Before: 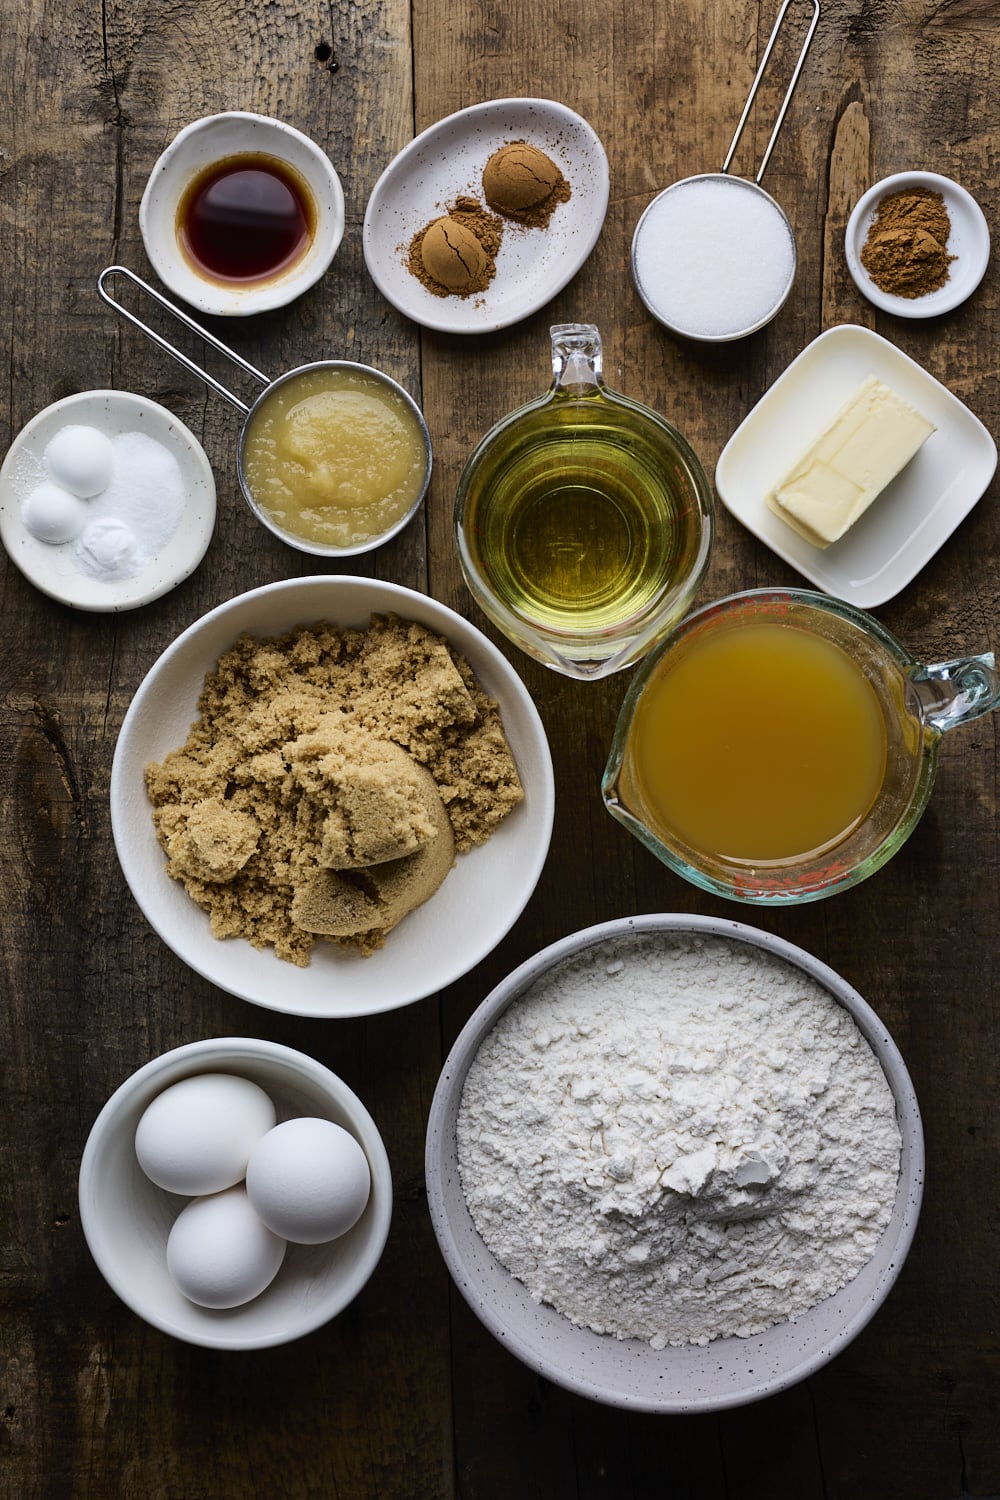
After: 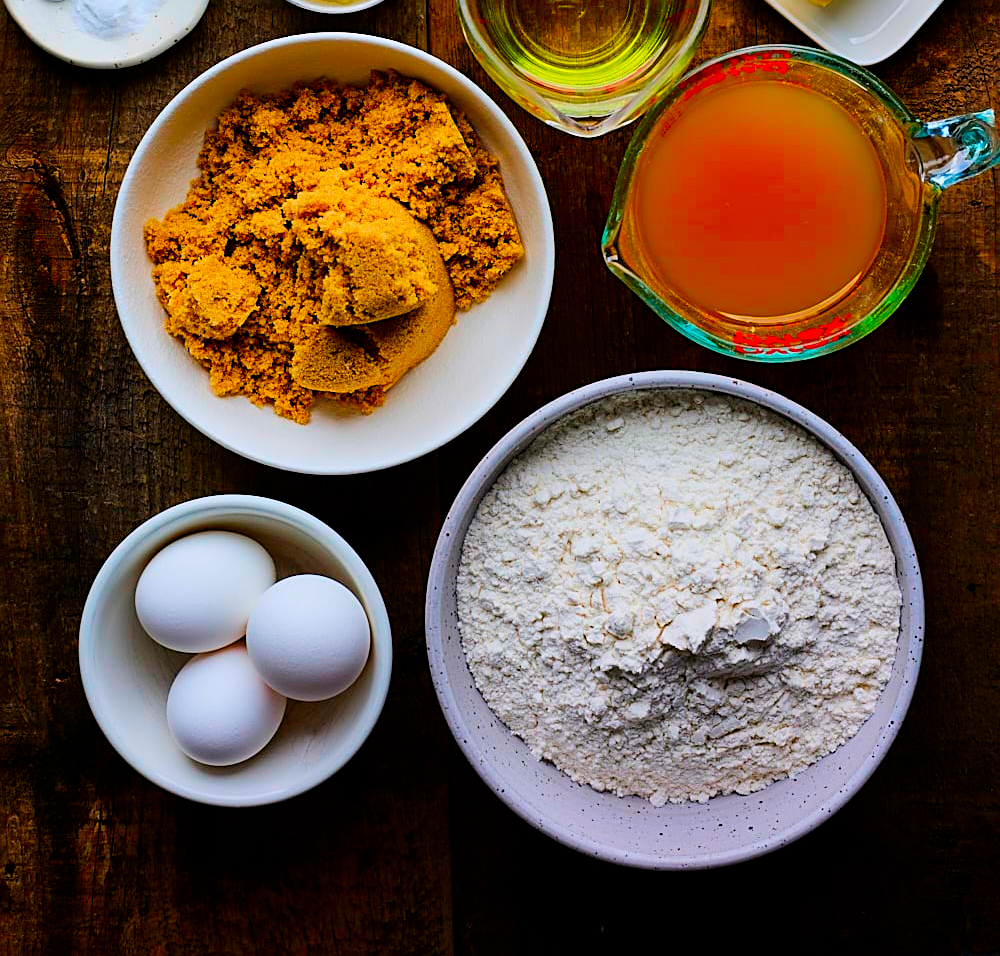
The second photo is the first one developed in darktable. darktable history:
sharpen: on, module defaults
filmic rgb: black relative exposure -16 EV, white relative exposure 4.02 EV, target black luminance 0%, hardness 7.61, latitude 72.97%, contrast 0.91, highlights saturation mix 10.46%, shadows ↔ highlights balance -0.373%
crop and rotate: top 36.219%
tone equalizer: -8 EV -0.389 EV, -7 EV -0.383 EV, -6 EV -0.319 EV, -5 EV -0.251 EV, -3 EV 0.19 EV, -2 EV 0.347 EV, -1 EV 0.407 EV, +0 EV 0.413 EV, edges refinement/feathering 500, mask exposure compensation -1.57 EV, preserve details no
color correction: highlights b* 0.069, saturation 2.94
